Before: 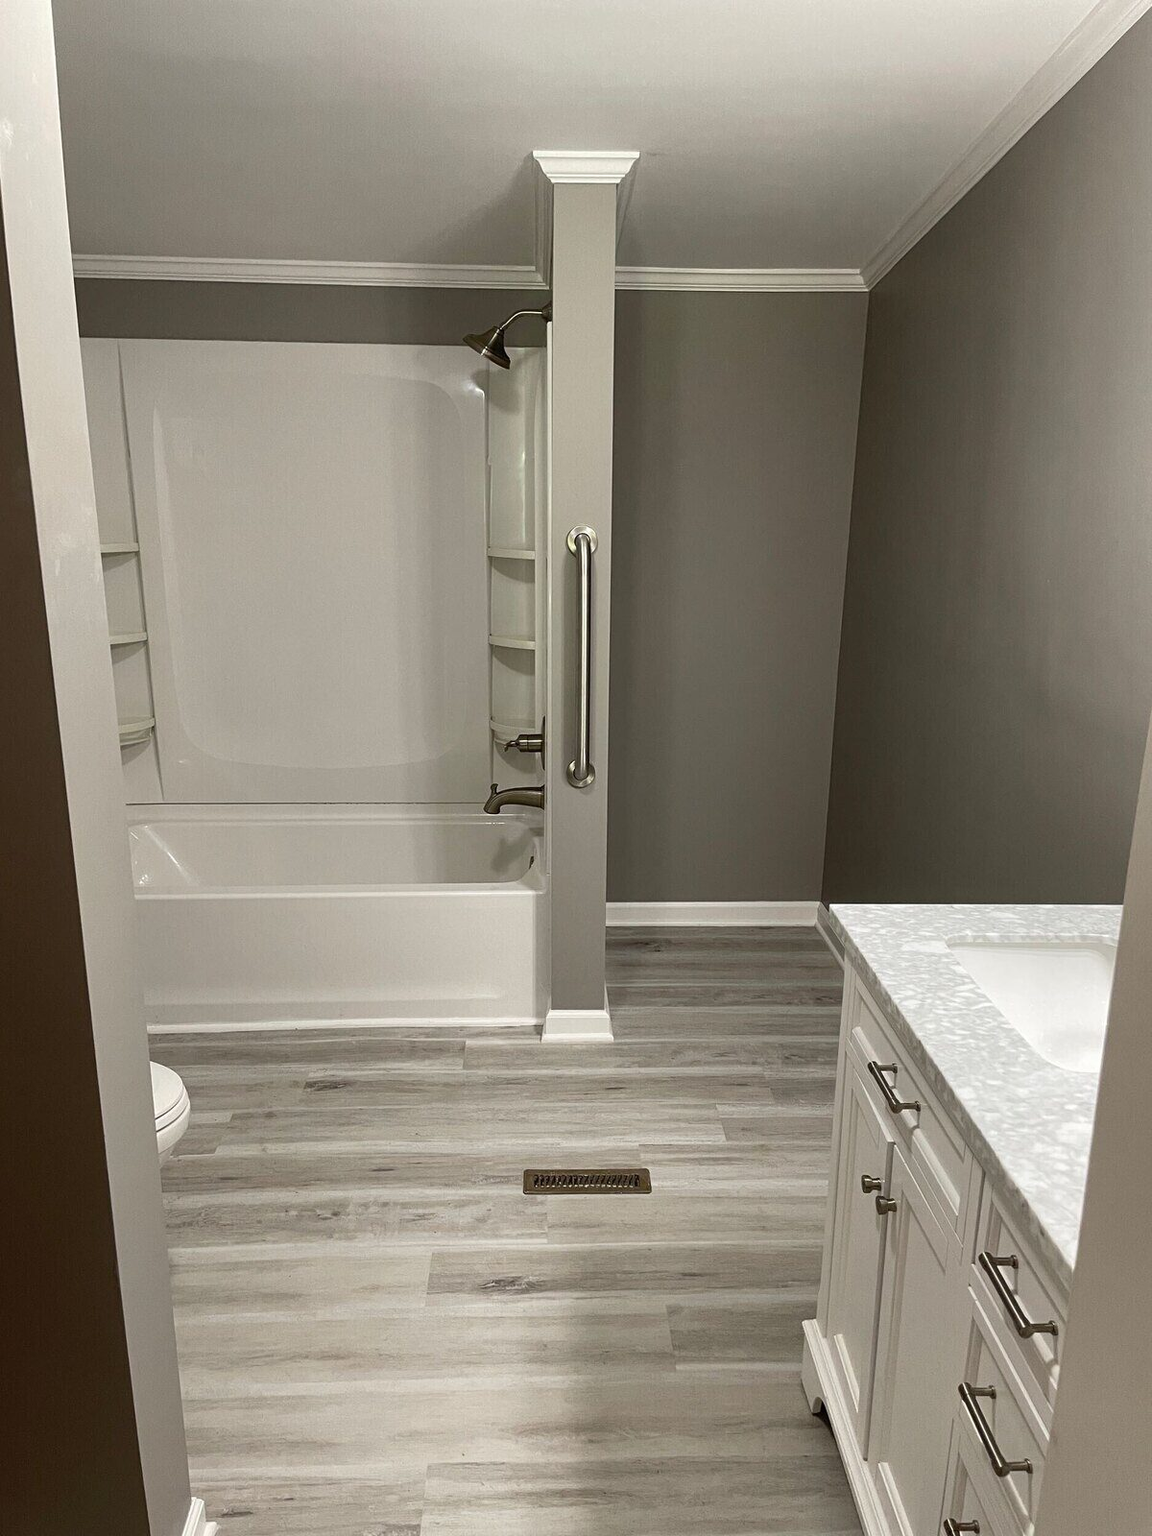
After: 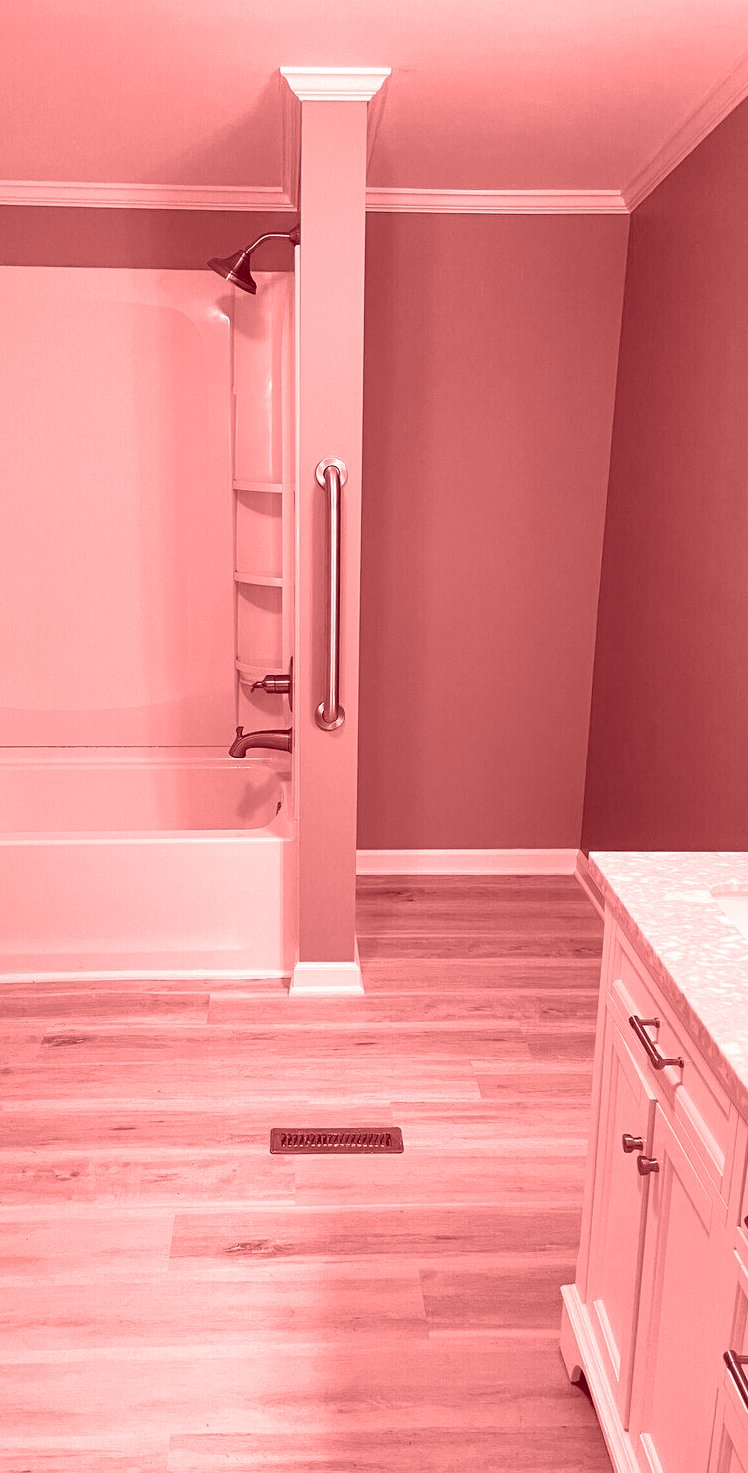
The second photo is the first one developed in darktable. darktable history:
crop and rotate: left 22.918%, top 5.629%, right 14.711%, bottom 2.247%
colorize: saturation 60%, source mix 100%
